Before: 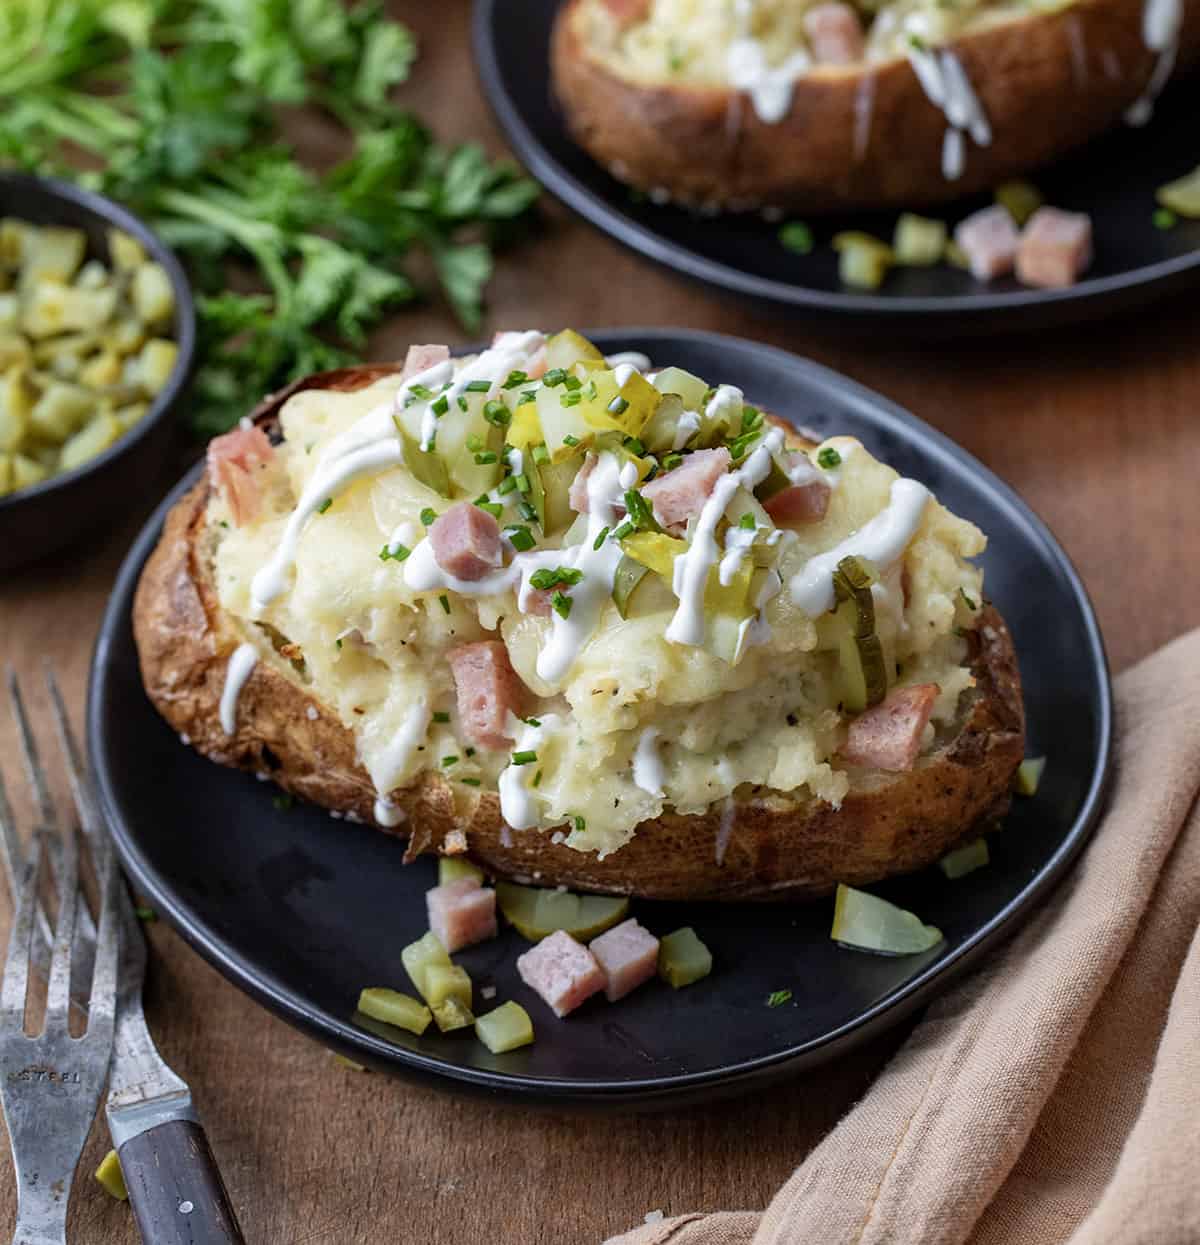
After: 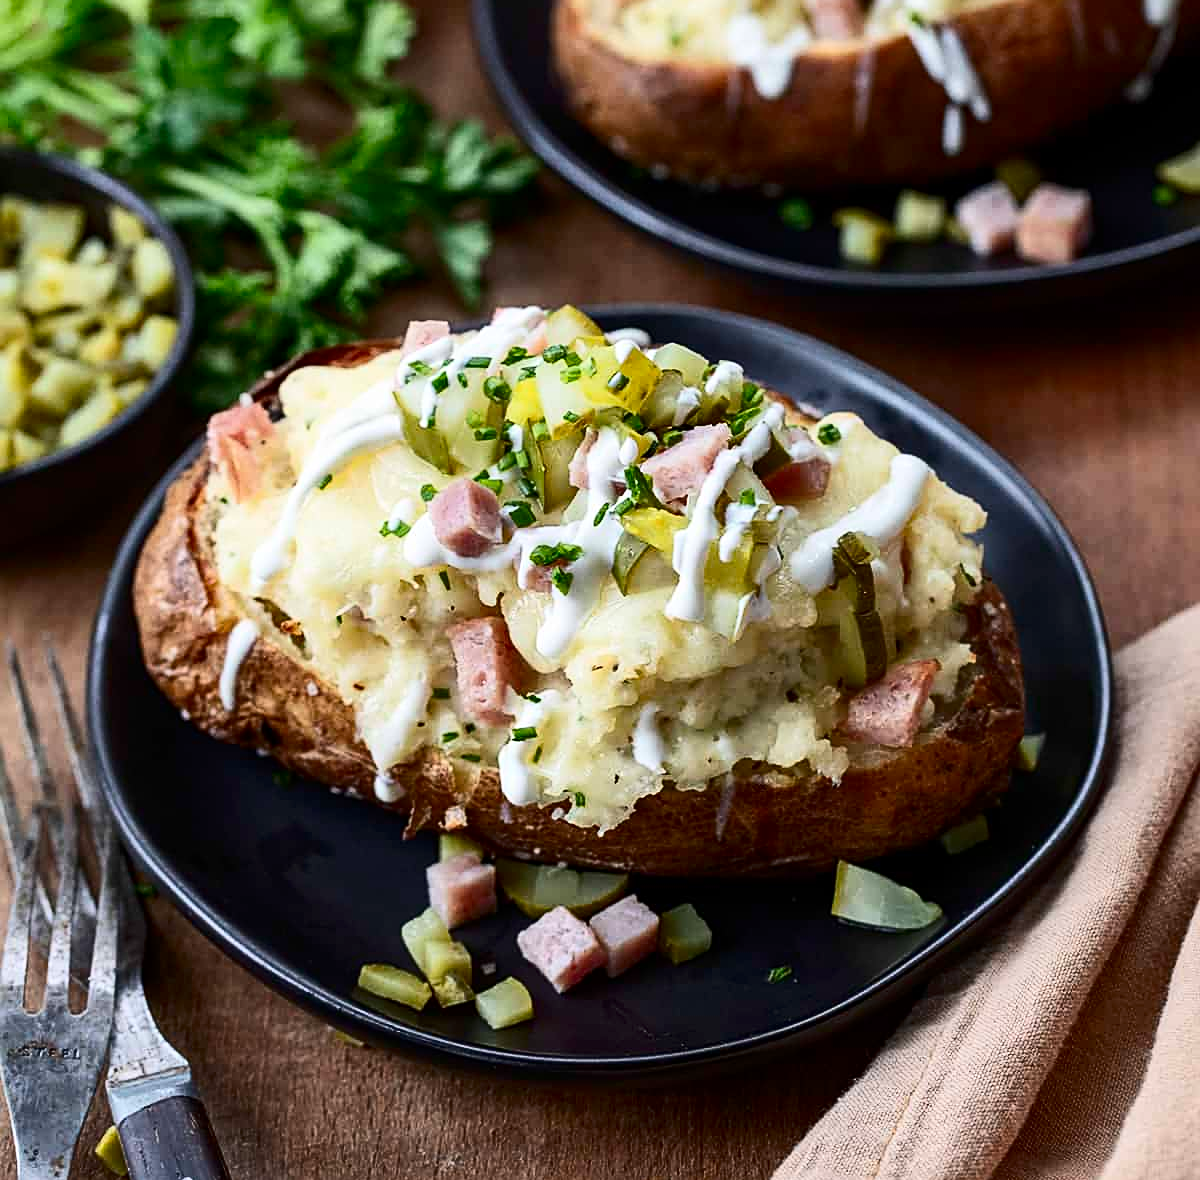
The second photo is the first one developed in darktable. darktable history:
sharpen: on, module defaults
crop and rotate: top 1.943%, bottom 3.228%
contrast brightness saturation: contrast 0.276
